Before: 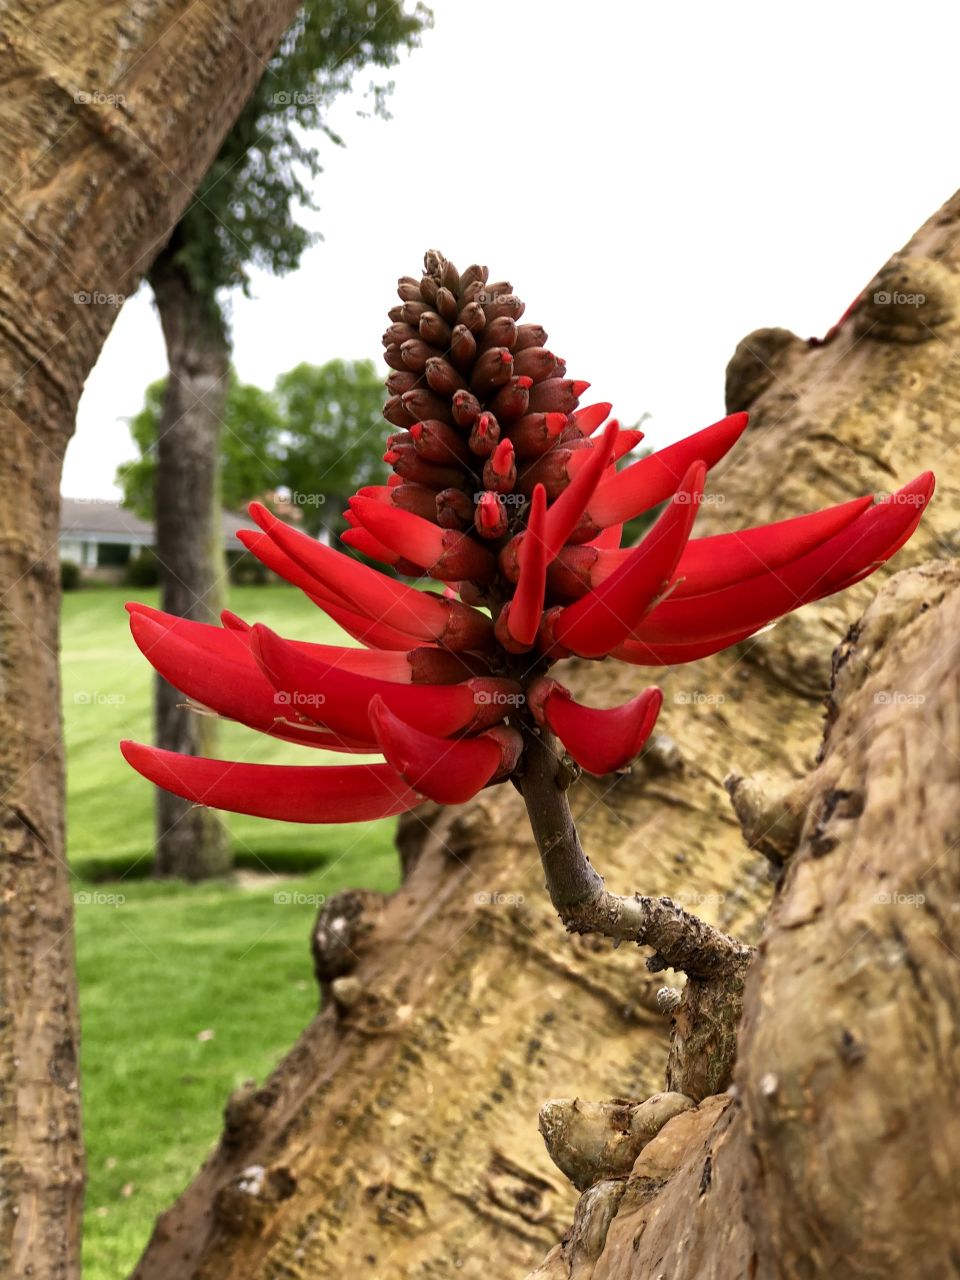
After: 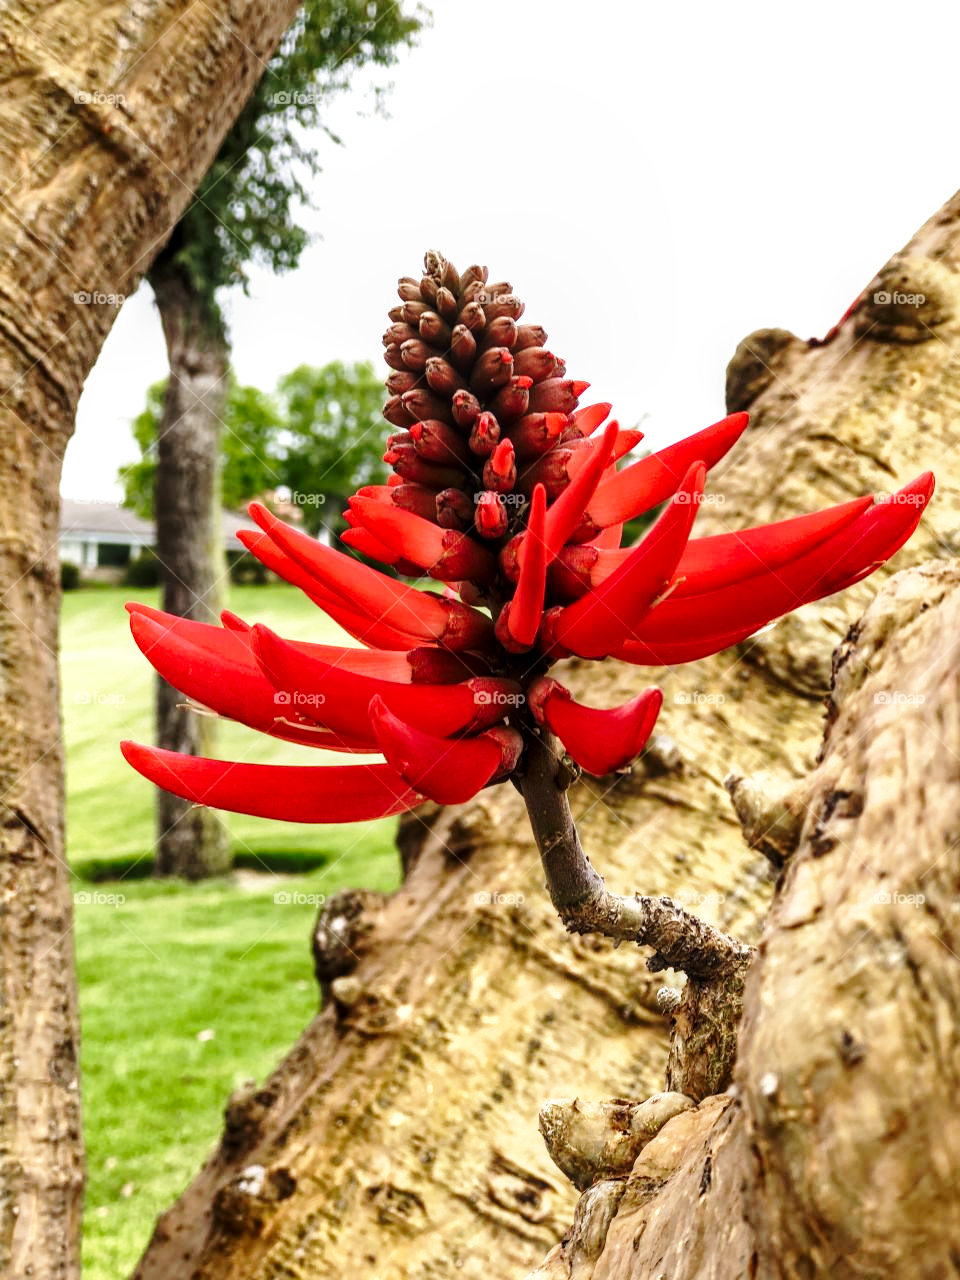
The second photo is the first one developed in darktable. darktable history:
base curve: curves: ch0 [(0, 0) (0.028, 0.03) (0.121, 0.232) (0.46, 0.748) (0.859, 0.968) (1, 1)], exposure shift 0.01, preserve colors none
local contrast: on, module defaults
